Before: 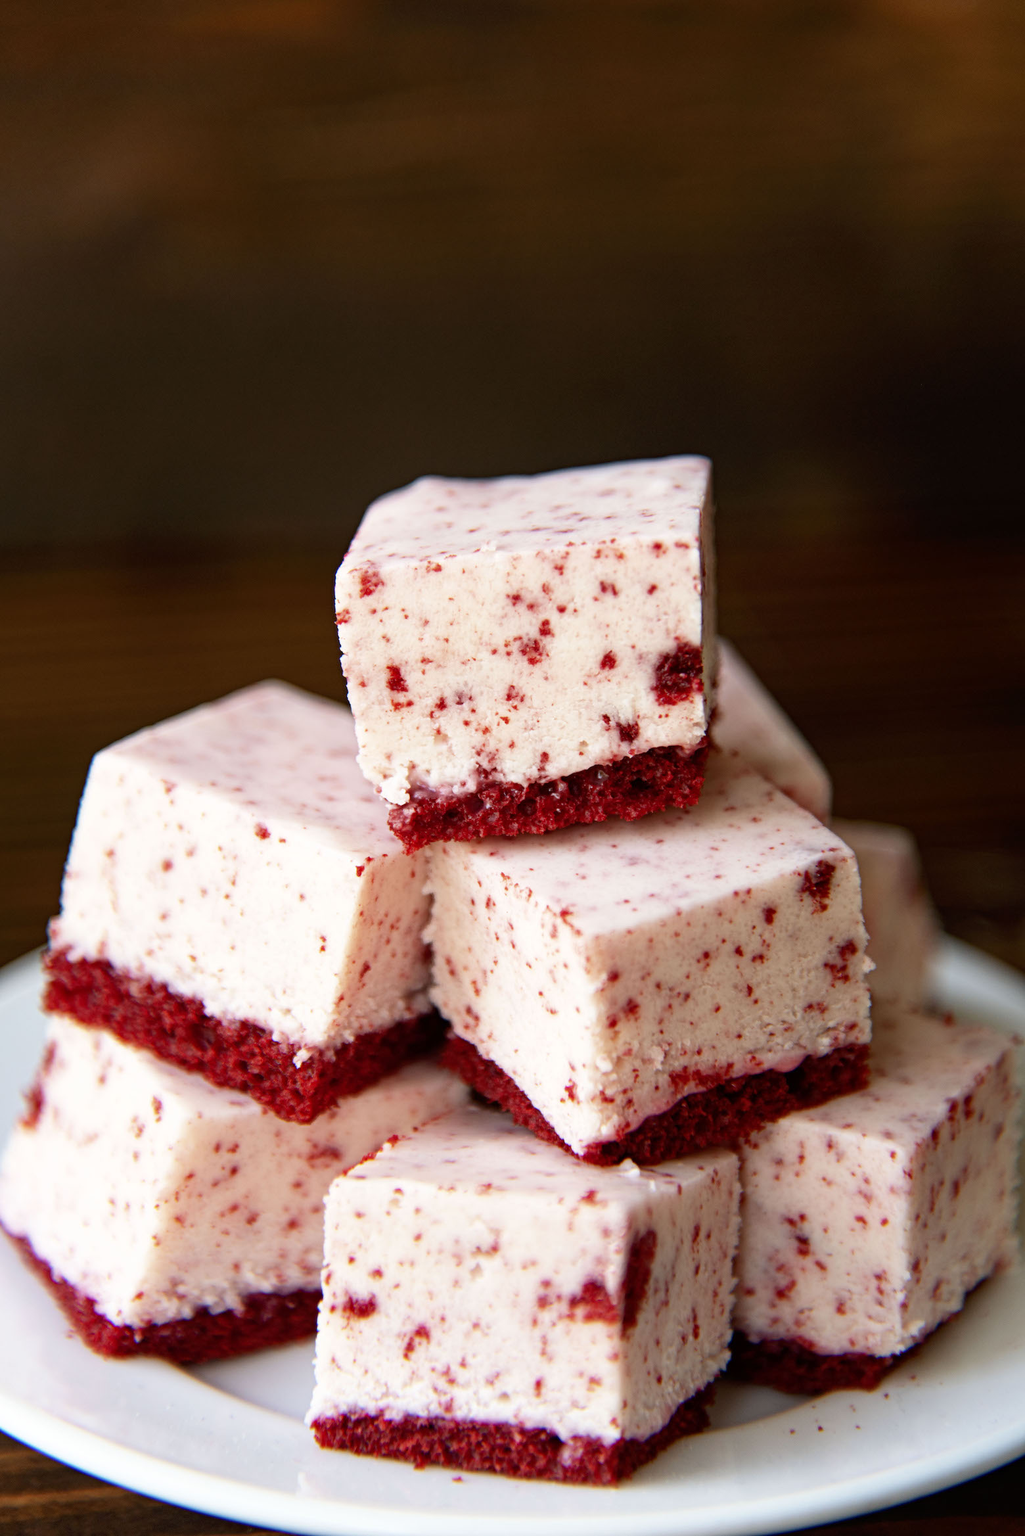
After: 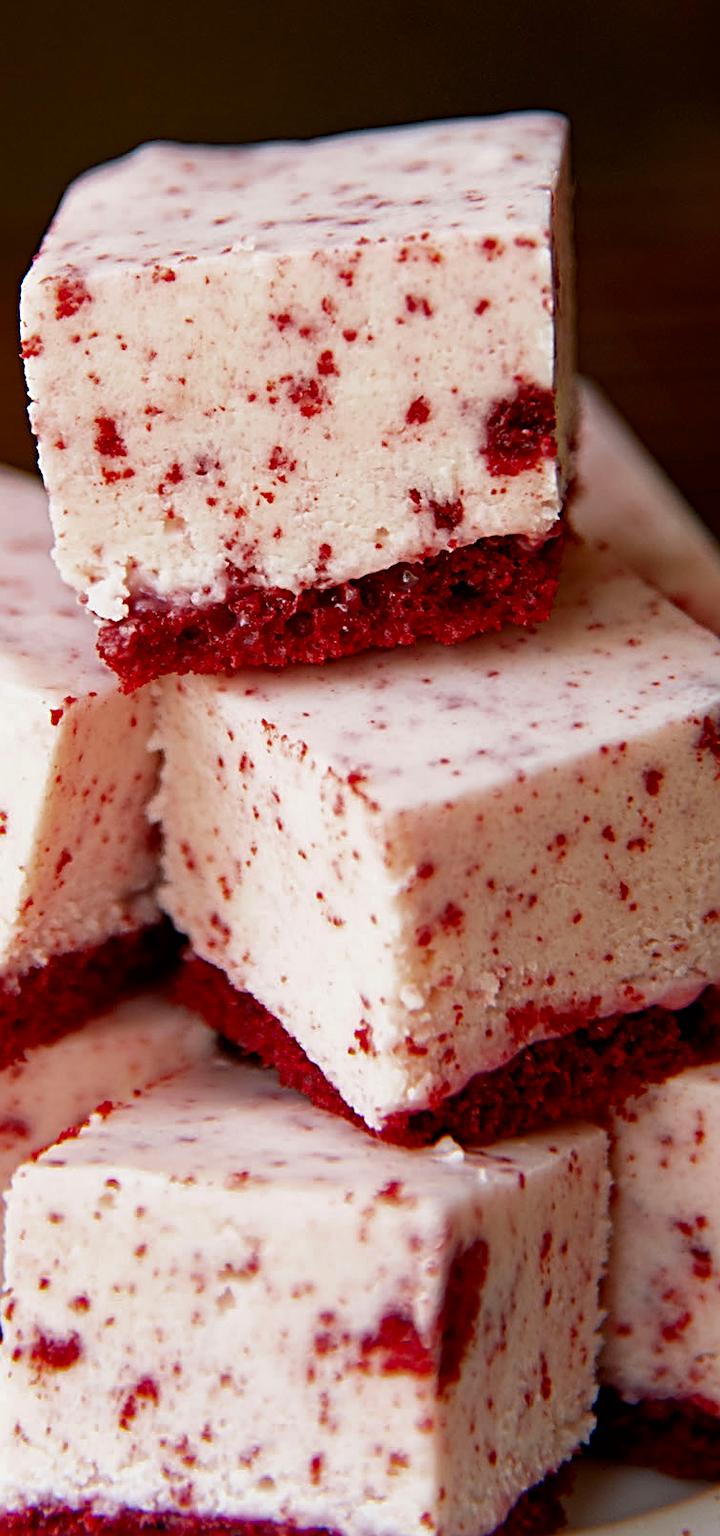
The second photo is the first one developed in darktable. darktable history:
color zones: curves: ch0 [(0.11, 0.396) (0.195, 0.36) (0.25, 0.5) (0.303, 0.412) (0.357, 0.544) (0.75, 0.5) (0.967, 0.328)]; ch1 [(0, 0.468) (0.112, 0.512) (0.202, 0.6) (0.25, 0.5) (0.307, 0.352) (0.357, 0.544) (0.75, 0.5) (0.963, 0.524)]
crop: left 31.379%, top 24.658%, right 20.326%, bottom 6.628%
exposure: exposure -0.153 EV, compensate highlight preservation false
sharpen: radius 2.543, amount 0.636
